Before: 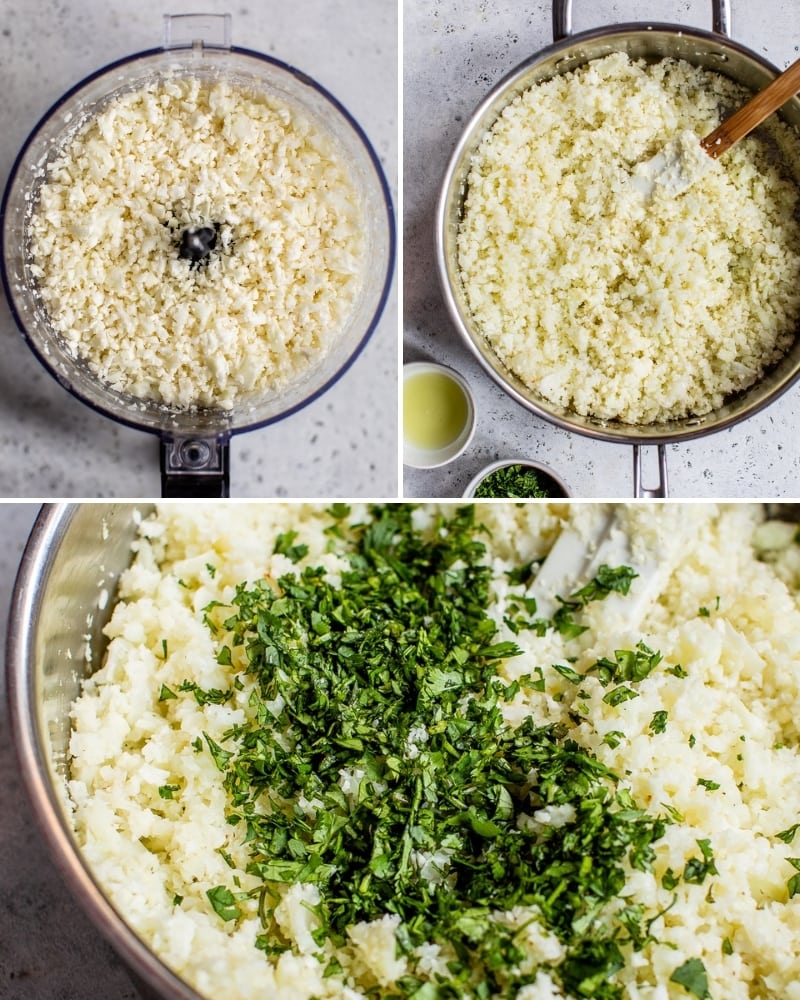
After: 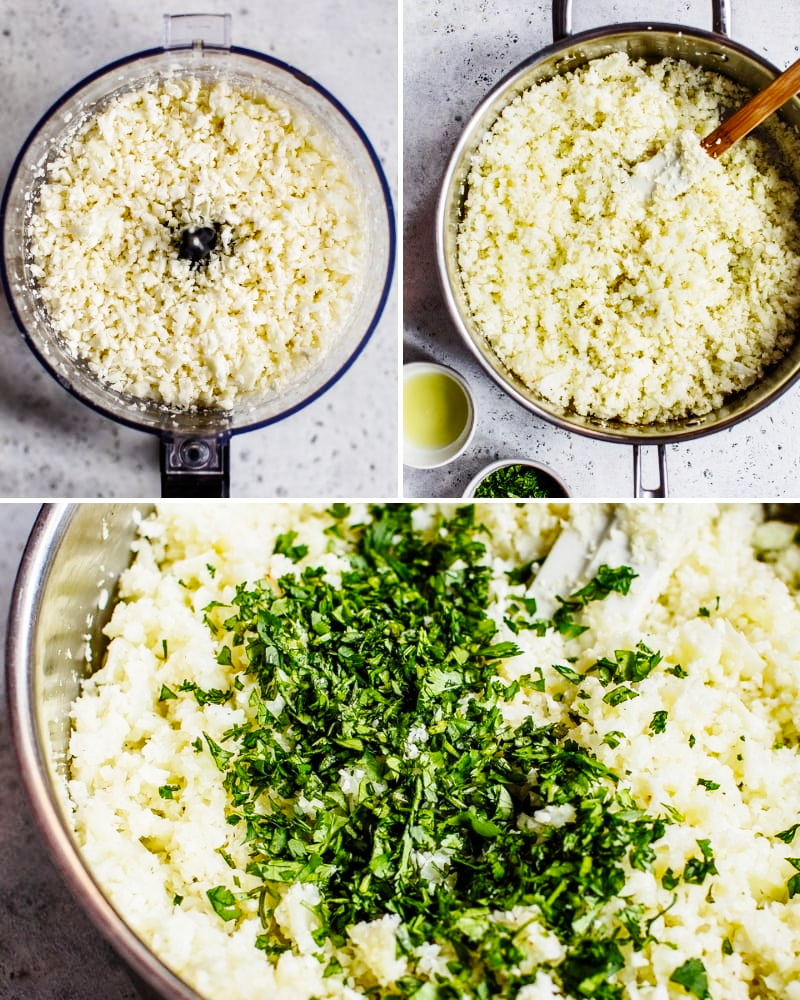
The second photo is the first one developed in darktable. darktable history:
shadows and highlights: highlights color adjustment 89.59%, soften with gaussian
base curve: curves: ch0 [(0, 0) (0.032, 0.025) (0.121, 0.166) (0.206, 0.329) (0.605, 0.79) (1, 1)], preserve colors none
